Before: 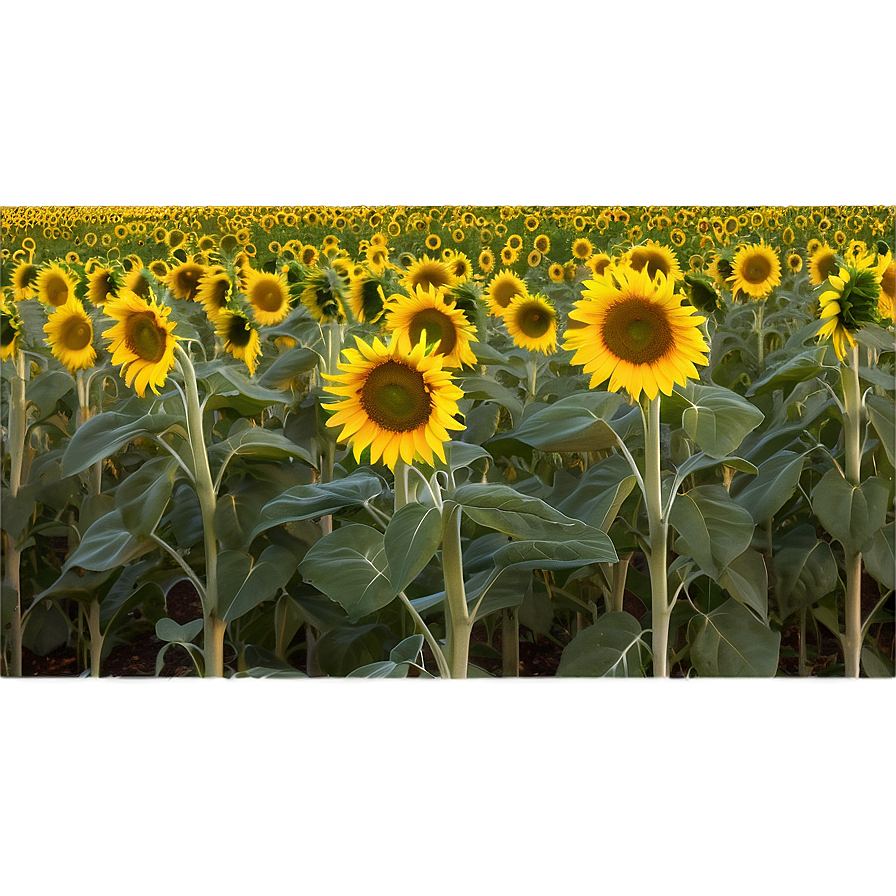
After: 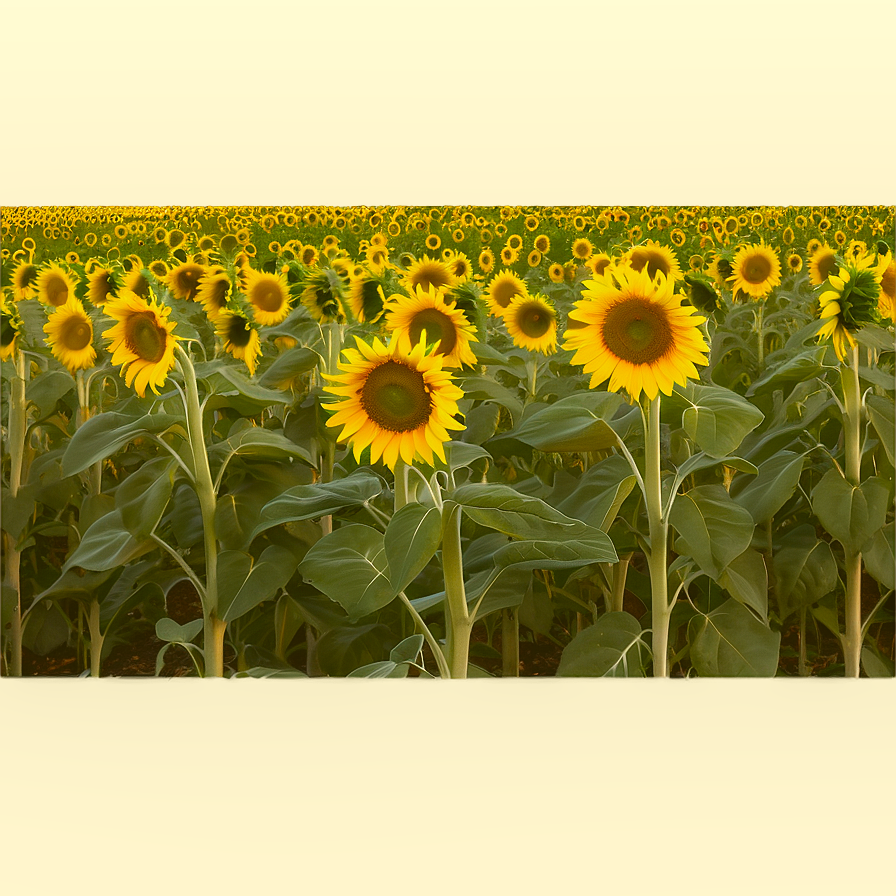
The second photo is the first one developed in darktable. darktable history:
white balance: red 1.029, blue 0.92
local contrast: highlights 68%, shadows 68%, detail 82%, midtone range 0.325
color correction: highlights a* -1.43, highlights b* 10.12, shadows a* 0.395, shadows b* 19.35
